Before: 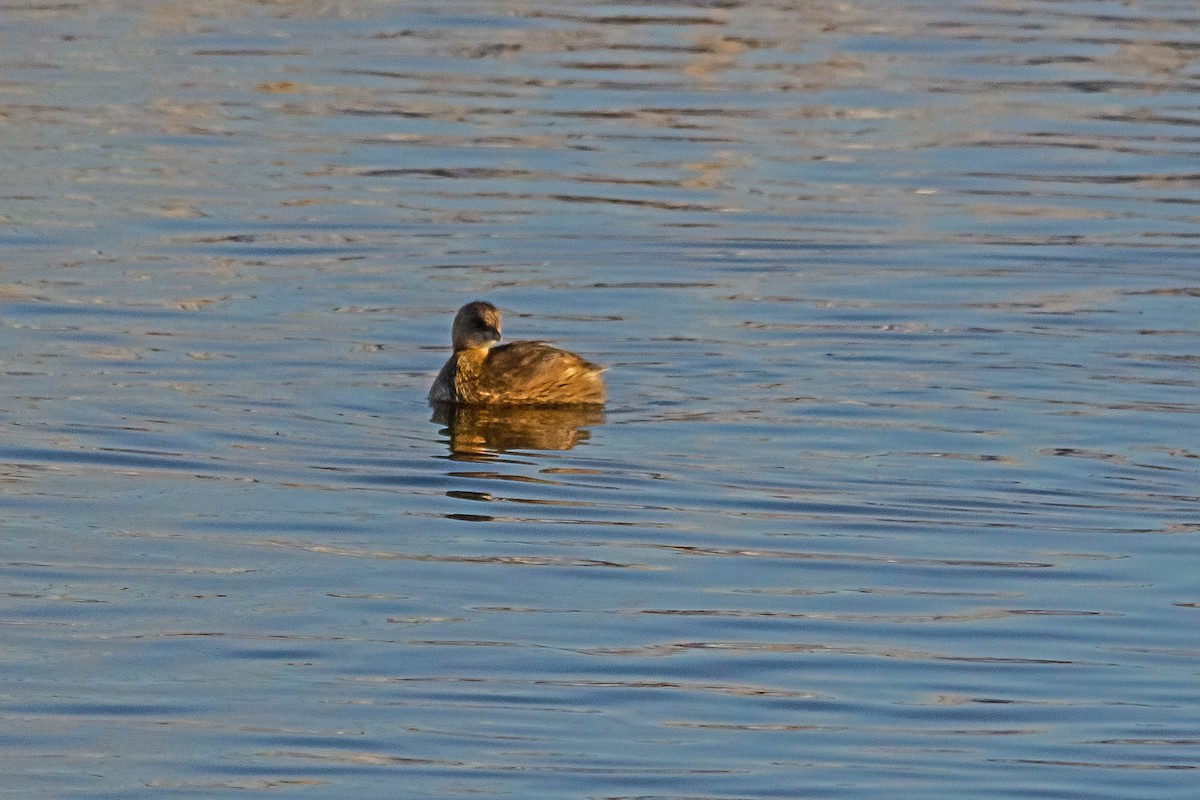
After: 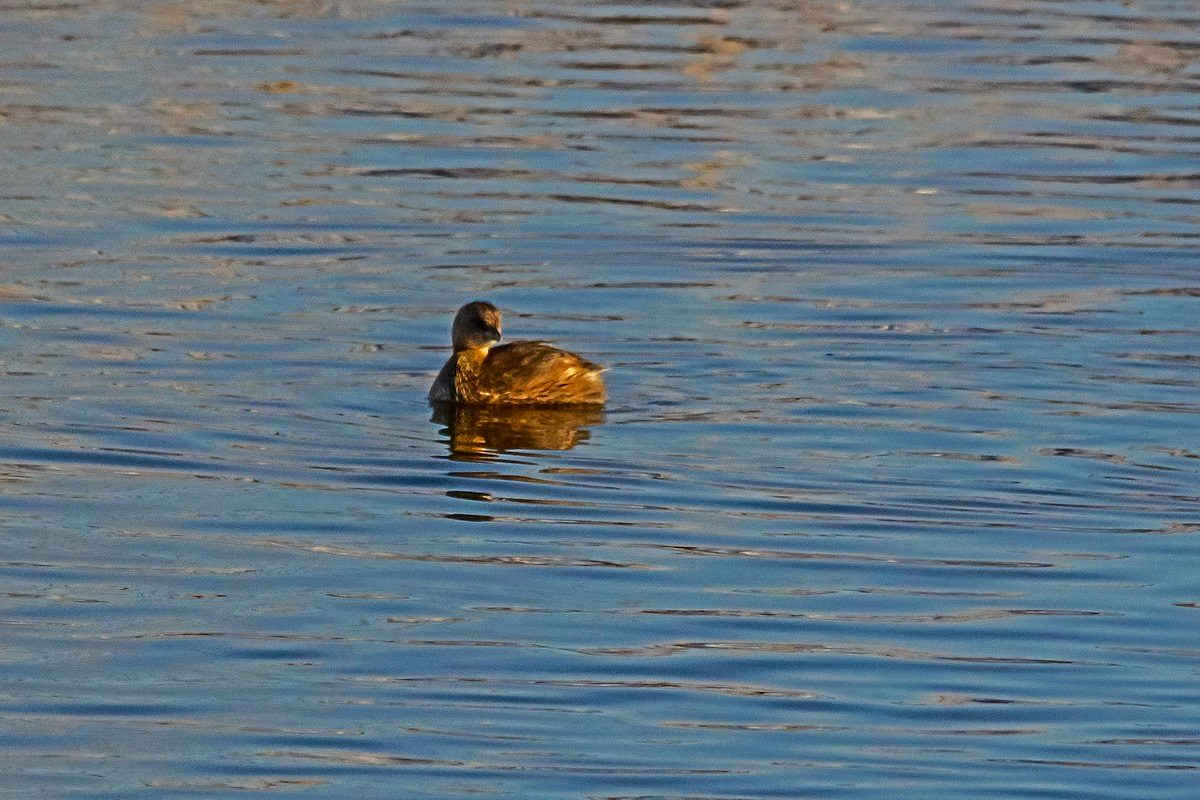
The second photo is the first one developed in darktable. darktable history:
contrast brightness saturation: brightness -0.2, saturation 0.08
exposure: black level correction 0, exposure 0.4 EV, compensate exposure bias true, compensate highlight preservation false
tone curve: curves: ch0 [(0, 0) (0.003, 0.003) (0.011, 0.011) (0.025, 0.024) (0.044, 0.043) (0.069, 0.068) (0.1, 0.098) (0.136, 0.133) (0.177, 0.174) (0.224, 0.22) (0.277, 0.272) (0.335, 0.329) (0.399, 0.391) (0.468, 0.459) (0.543, 0.545) (0.623, 0.625) (0.709, 0.711) (0.801, 0.802) (0.898, 0.898) (1, 1)], preserve colors none
